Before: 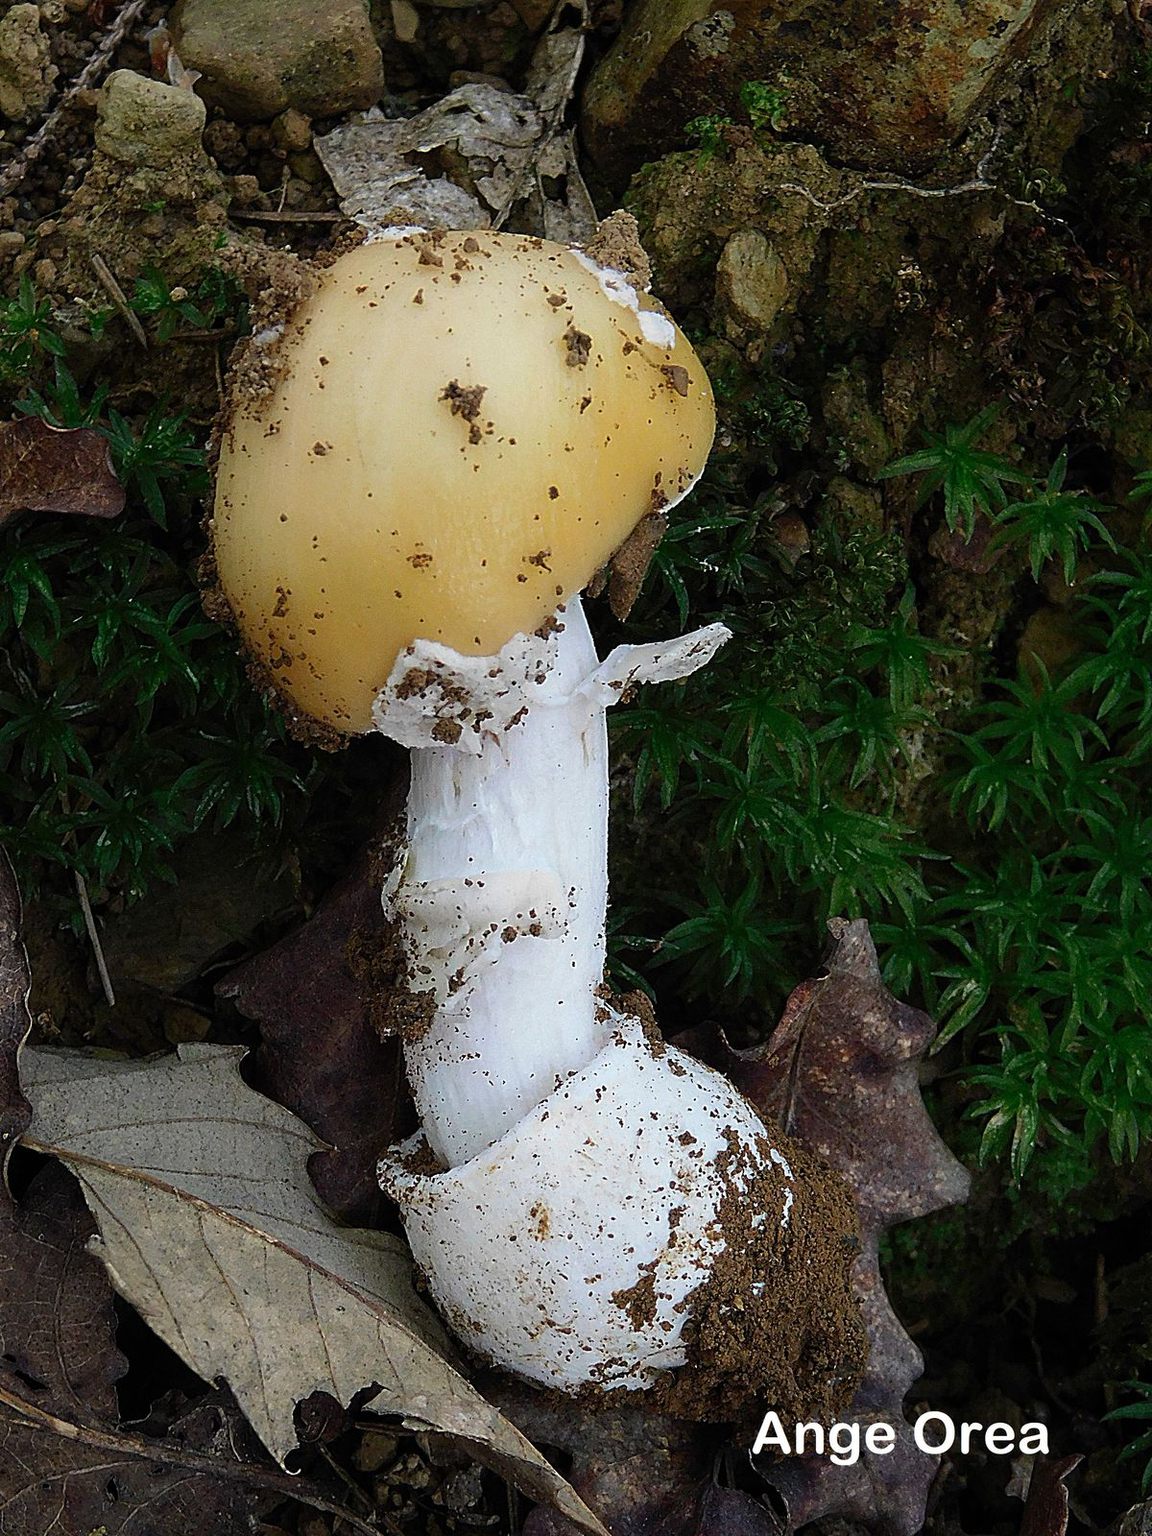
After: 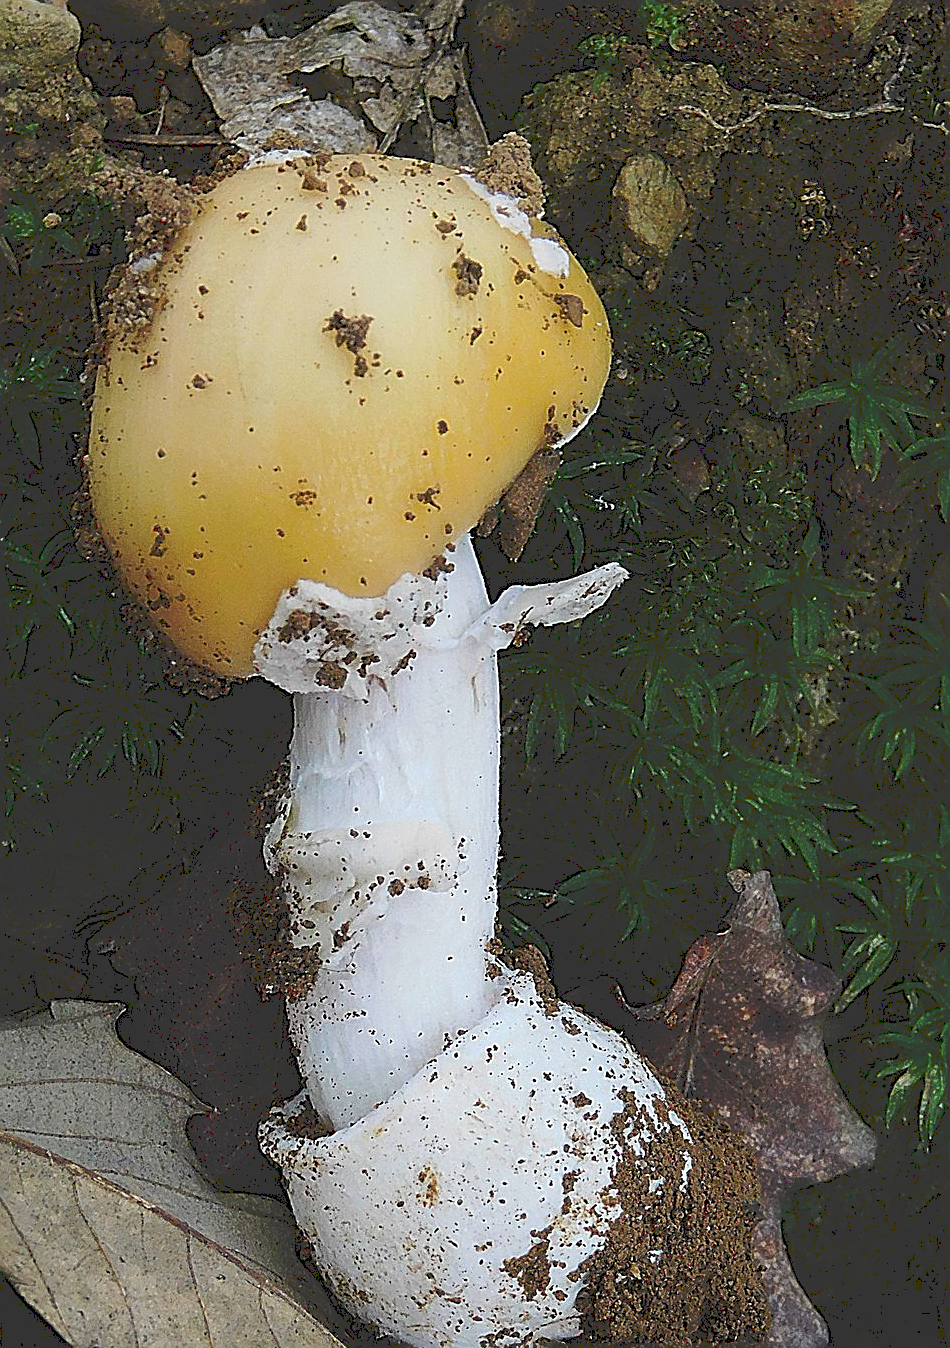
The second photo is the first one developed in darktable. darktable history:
color balance: output saturation 110%
crop: left 11.225%, top 5.381%, right 9.565%, bottom 10.314%
sharpen: on, module defaults
tone curve: curves: ch0 [(0, 0) (0.003, 0.211) (0.011, 0.211) (0.025, 0.215) (0.044, 0.218) (0.069, 0.224) (0.1, 0.227) (0.136, 0.233) (0.177, 0.247) (0.224, 0.275) (0.277, 0.309) (0.335, 0.366) (0.399, 0.438) (0.468, 0.515) (0.543, 0.586) (0.623, 0.658) (0.709, 0.735) (0.801, 0.821) (0.898, 0.889) (1, 1)], preserve colors none
